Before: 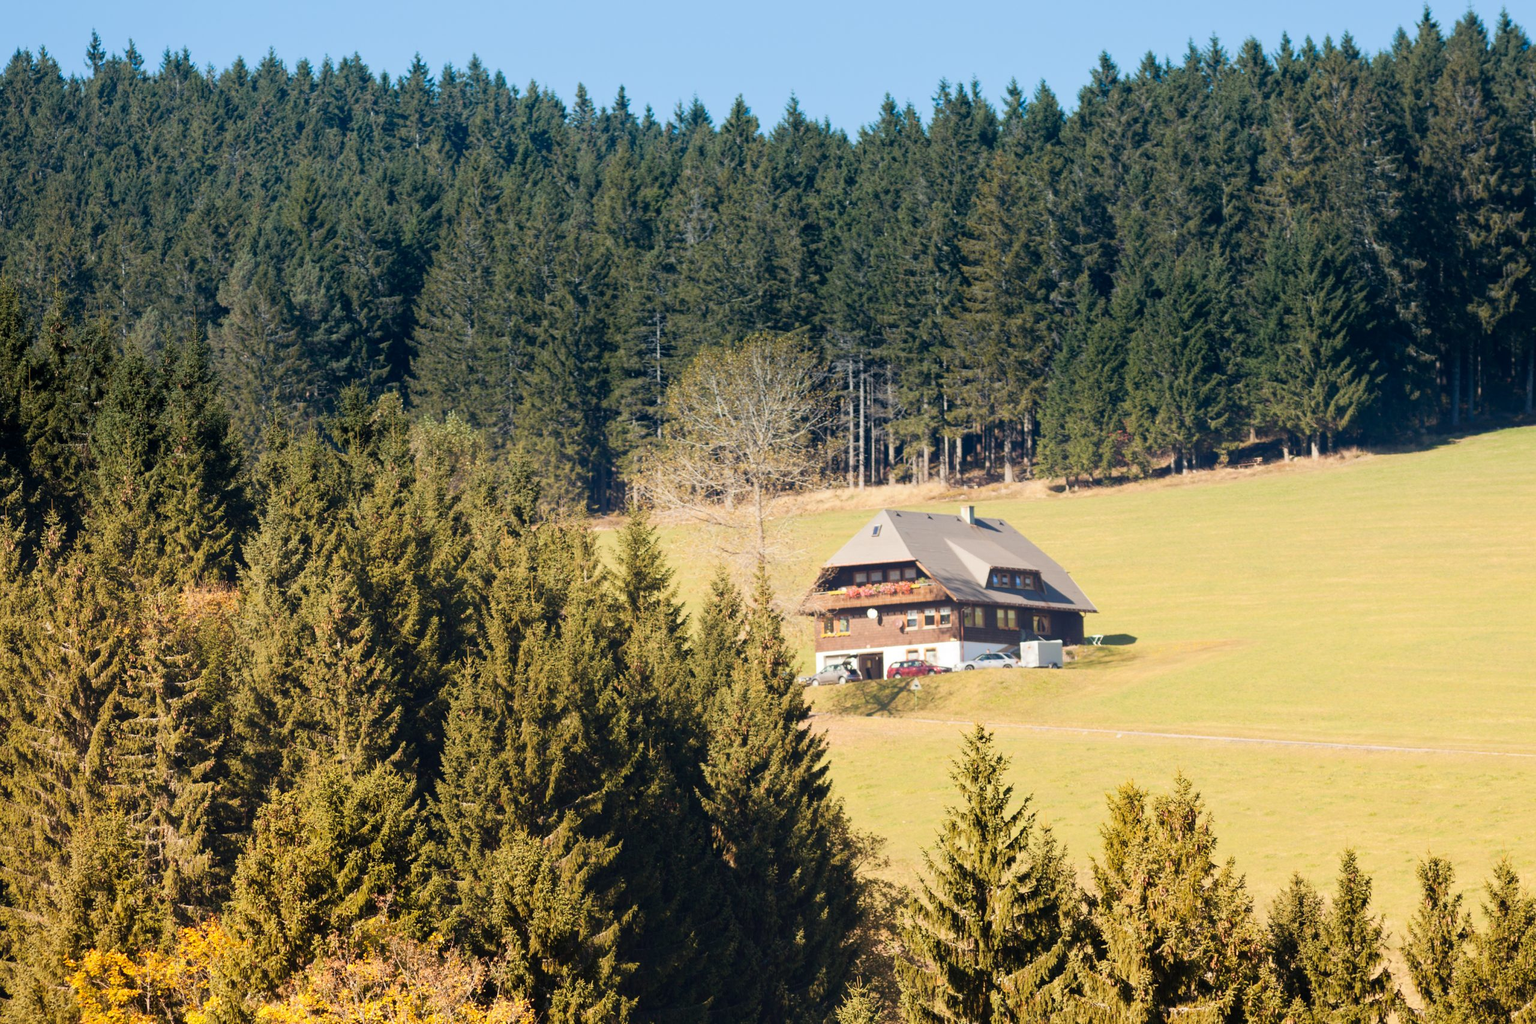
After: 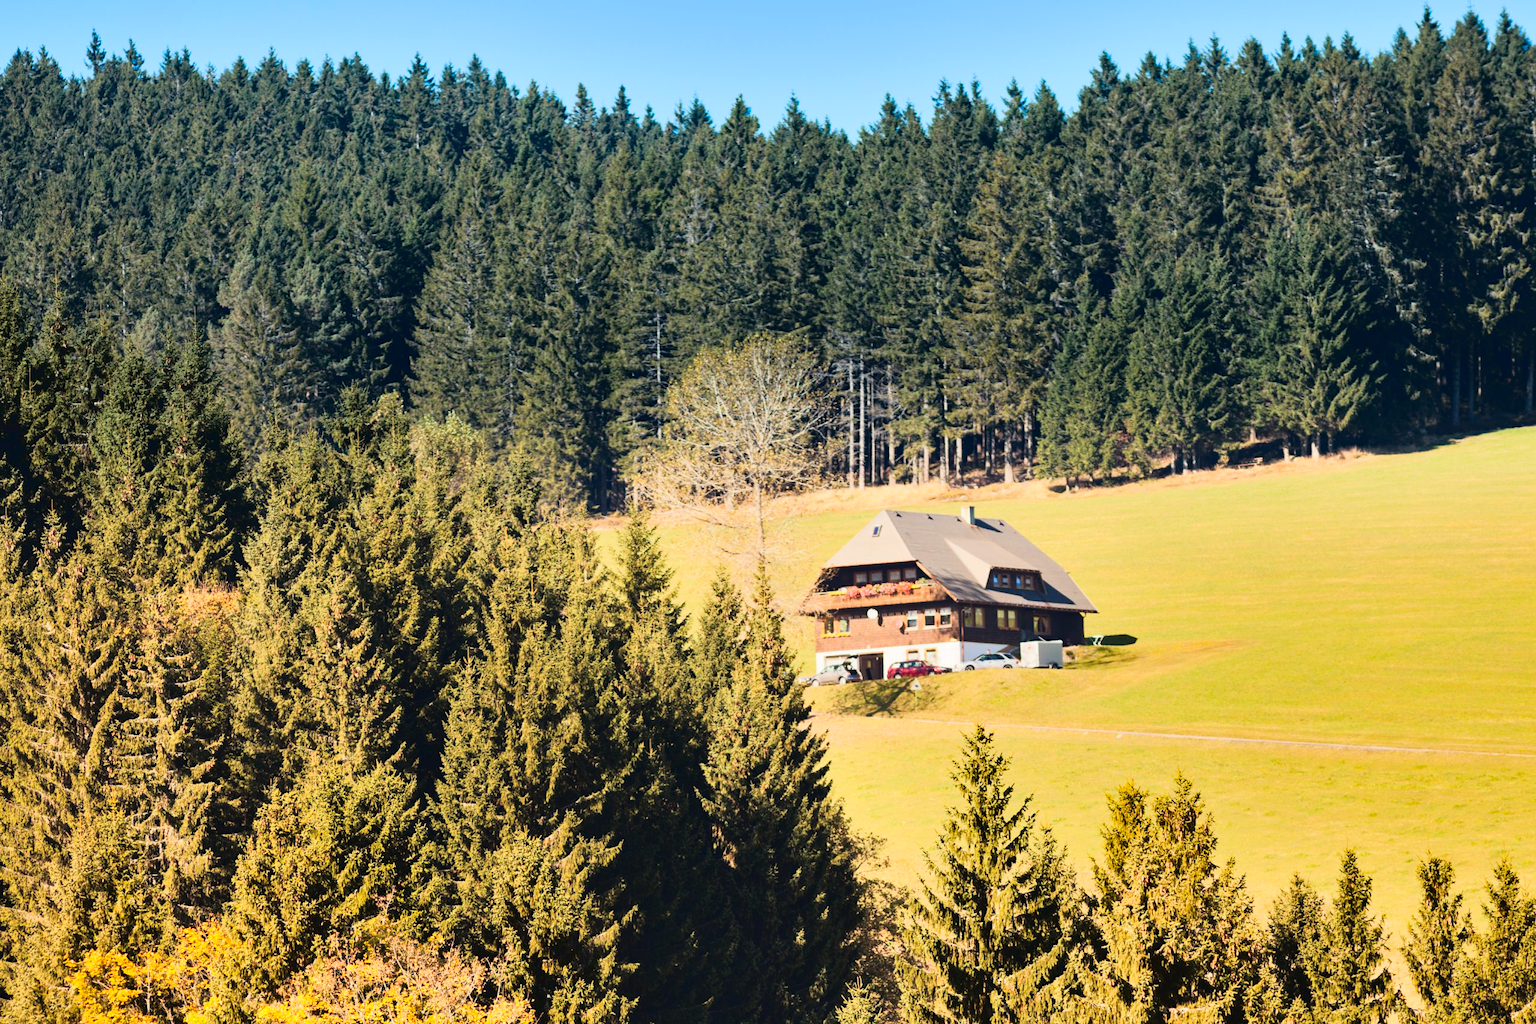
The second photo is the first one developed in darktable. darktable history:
tone curve: curves: ch0 [(0, 0.036) (0.037, 0.042) (0.167, 0.143) (0.433, 0.502) (0.531, 0.637) (0.696, 0.825) (0.856, 0.92) (1, 0.98)]; ch1 [(0, 0) (0.424, 0.383) (0.482, 0.459) (0.501, 0.5) (0.522, 0.526) (0.559, 0.563) (0.604, 0.646) (0.715, 0.729) (1, 1)]; ch2 [(0, 0) (0.369, 0.388) (0.45, 0.48) (0.499, 0.502) (0.504, 0.504) (0.512, 0.526) (0.581, 0.595) (0.708, 0.786) (1, 1)], color space Lab, linked channels, preserve colors none
haze removal: adaptive false
shadows and highlights: radius 117.59, shadows 41.55, highlights -62.24, soften with gaussian
